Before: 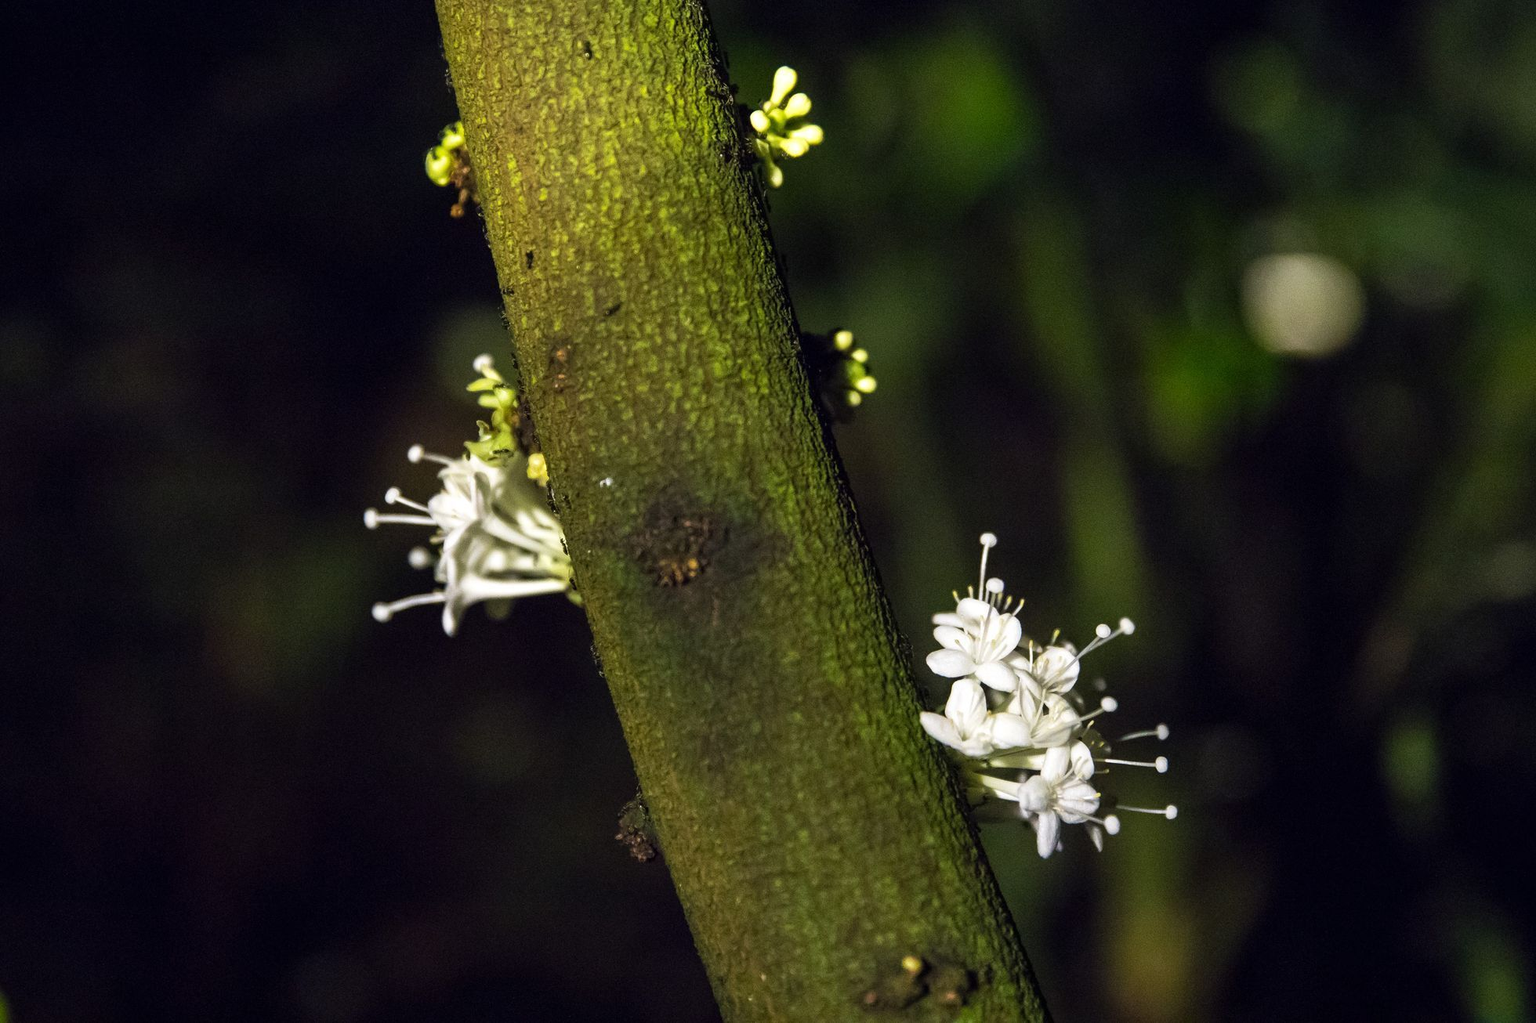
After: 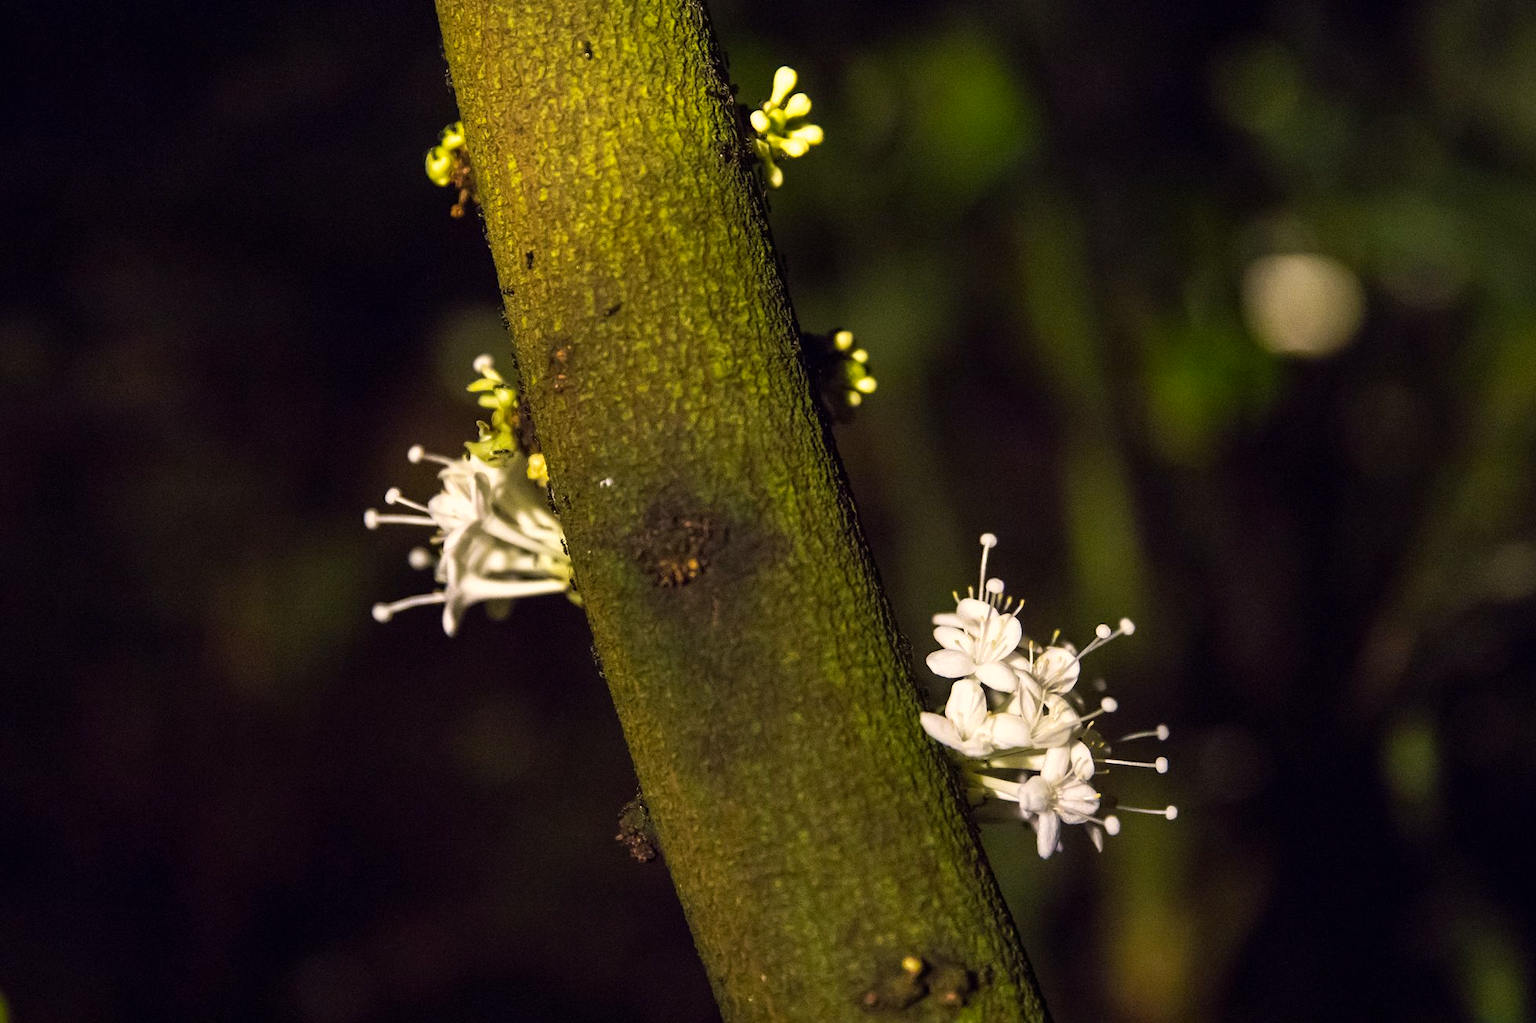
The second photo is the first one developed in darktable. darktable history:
color balance rgb: shadows lift › chroma 2.008%, shadows lift › hue 214.63°, power › chroma 1.53%, power › hue 26.66°, highlights gain › chroma 3.043%, highlights gain › hue 60.02°, perceptual saturation grading › global saturation 0.212%, global vibrance 14.427%
